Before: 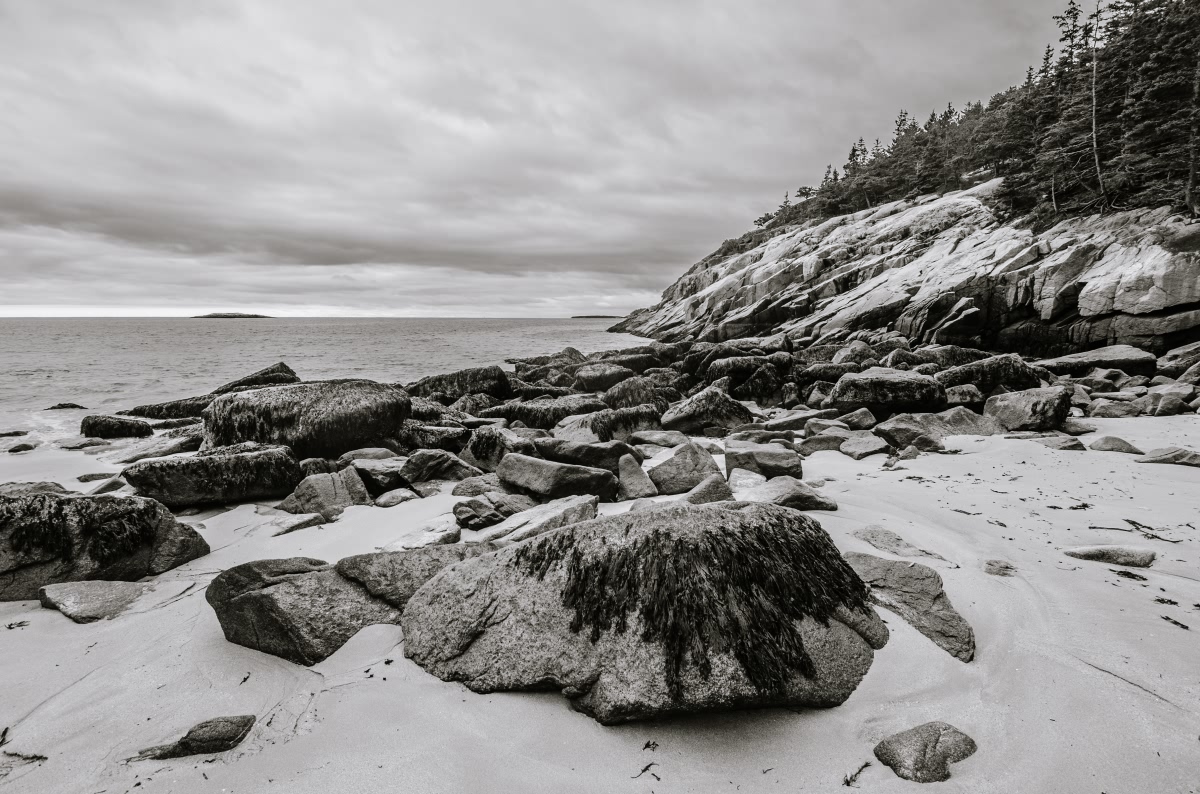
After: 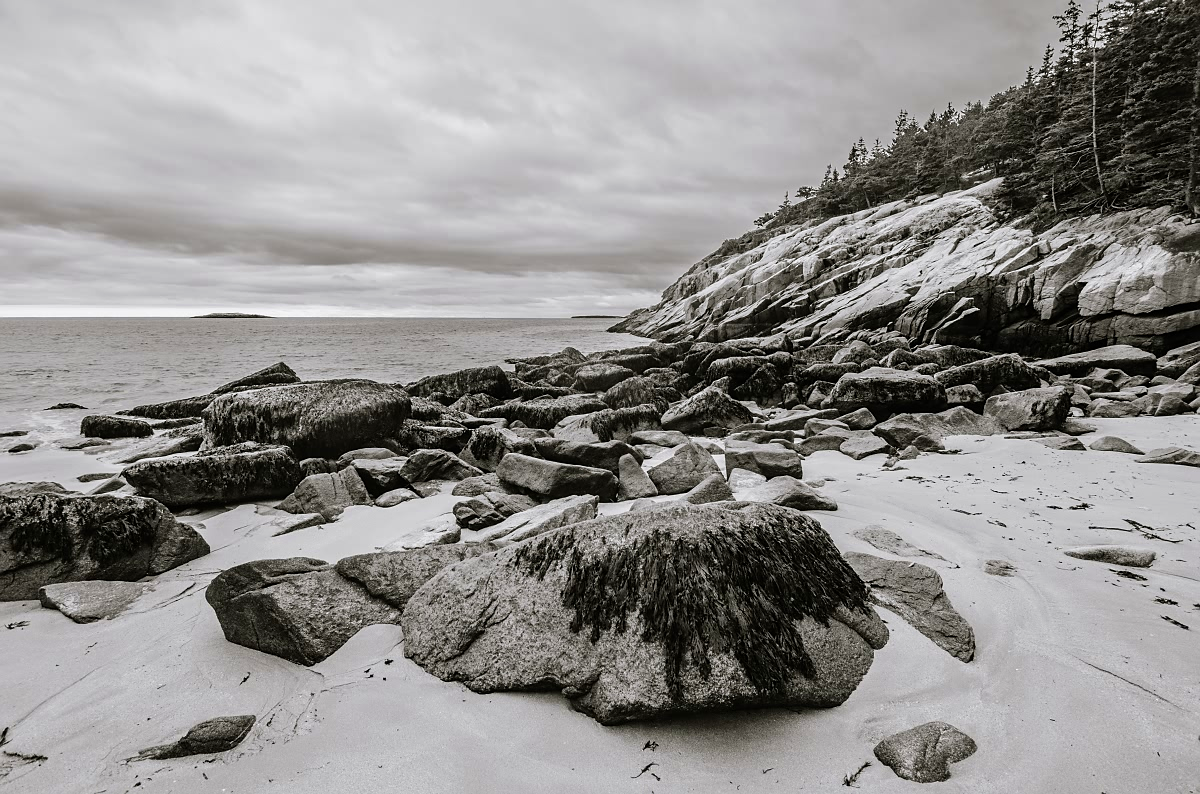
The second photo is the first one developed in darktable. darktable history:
velvia: on, module defaults
sharpen: radius 1
